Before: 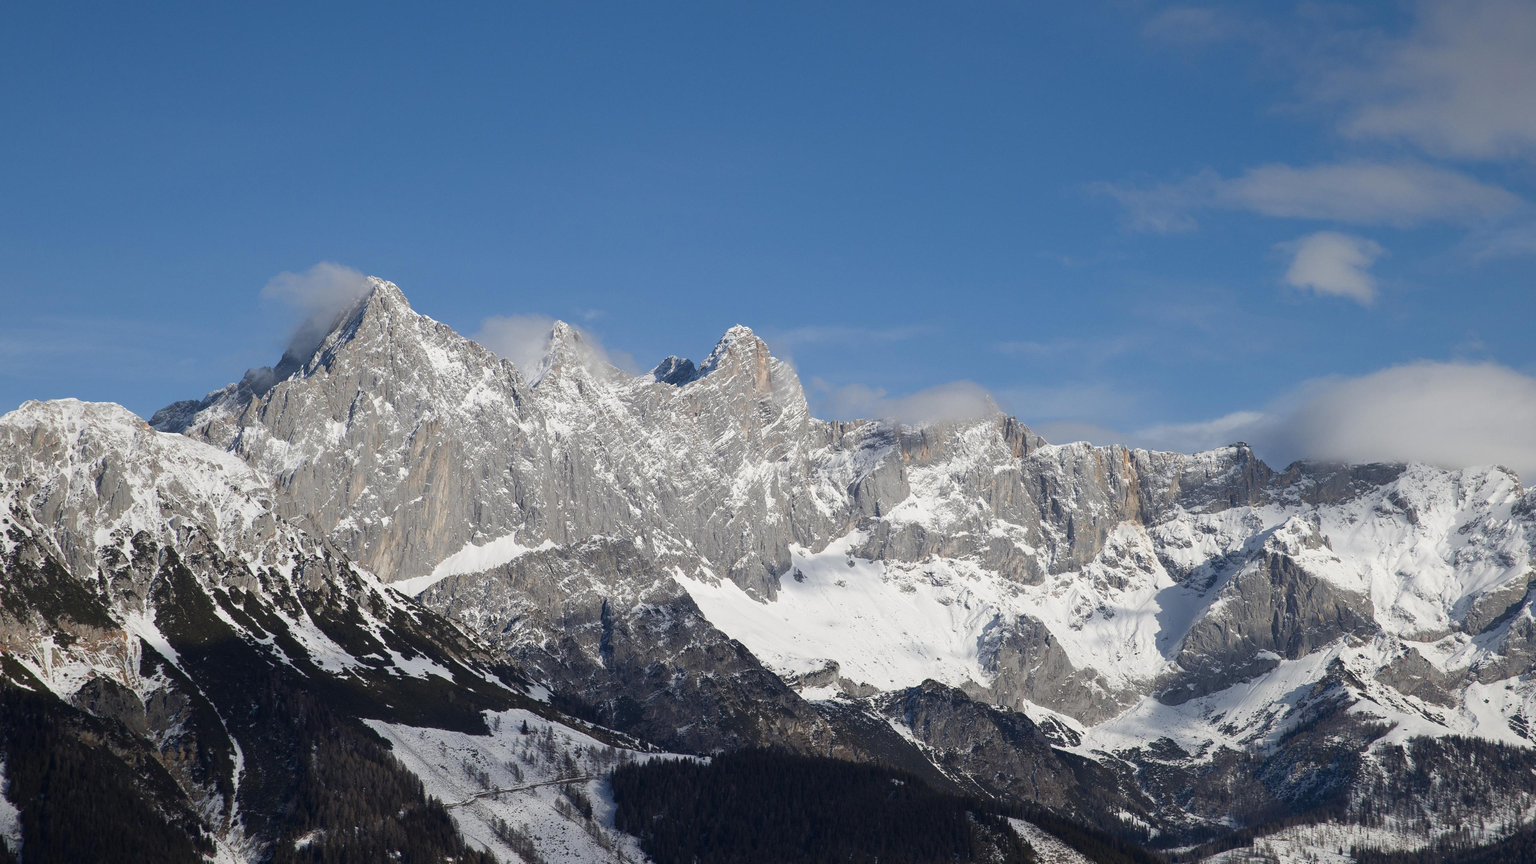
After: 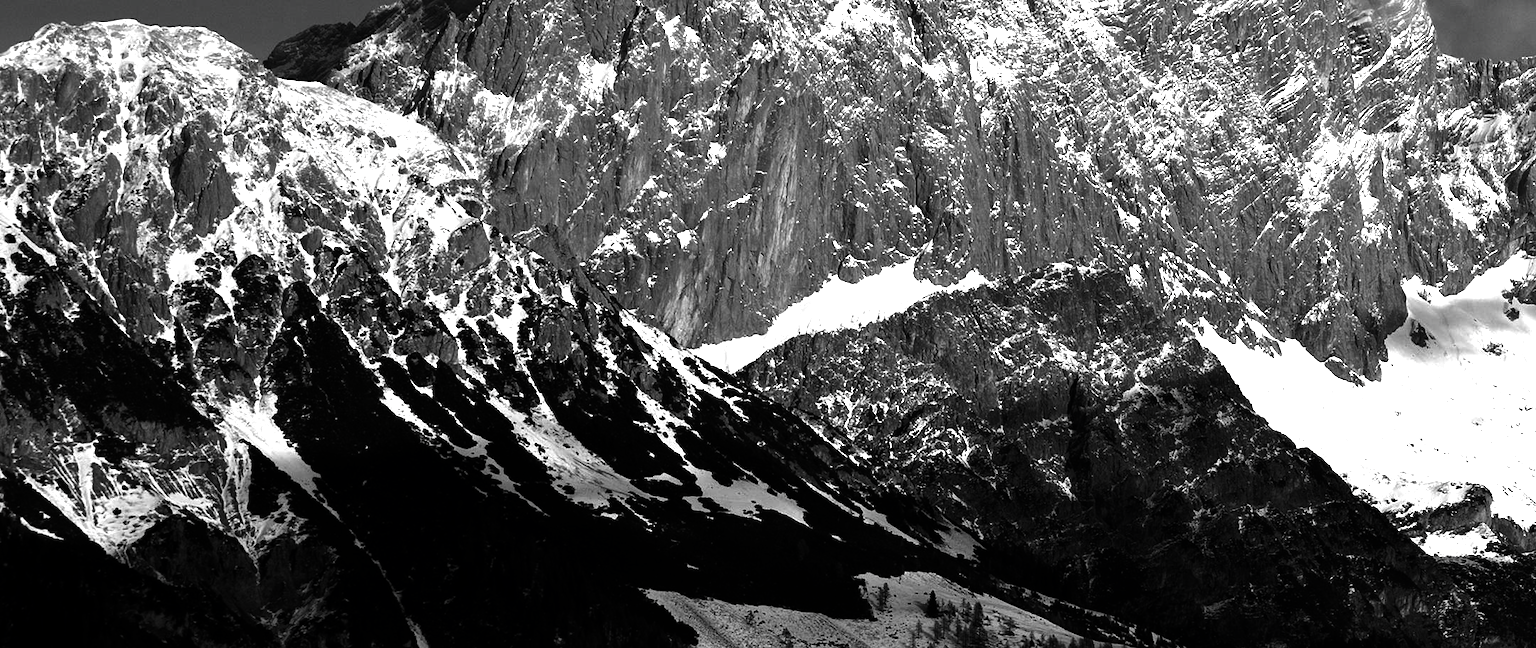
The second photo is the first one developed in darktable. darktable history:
exposure: exposure 0.632 EV, compensate exposure bias true, compensate highlight preservation false
crop: top 44.822%, right 43.702%, bottom 12.945%
contrast brightness saturation: contrast 0.023, brightness -0.985, saturation -0.989
